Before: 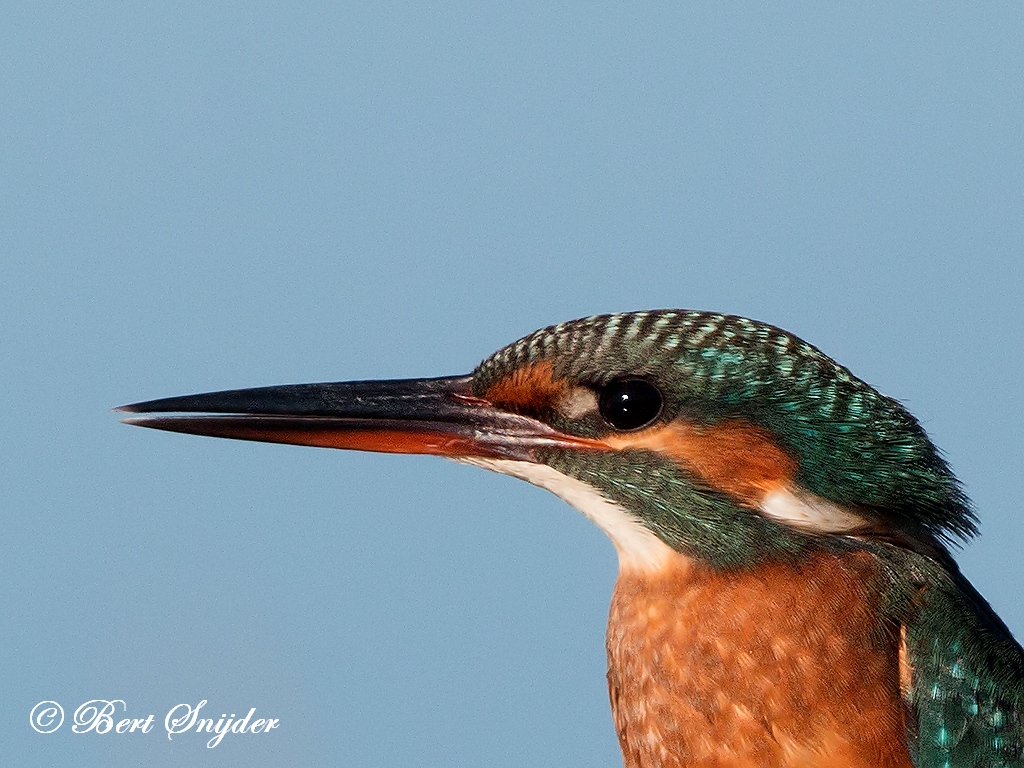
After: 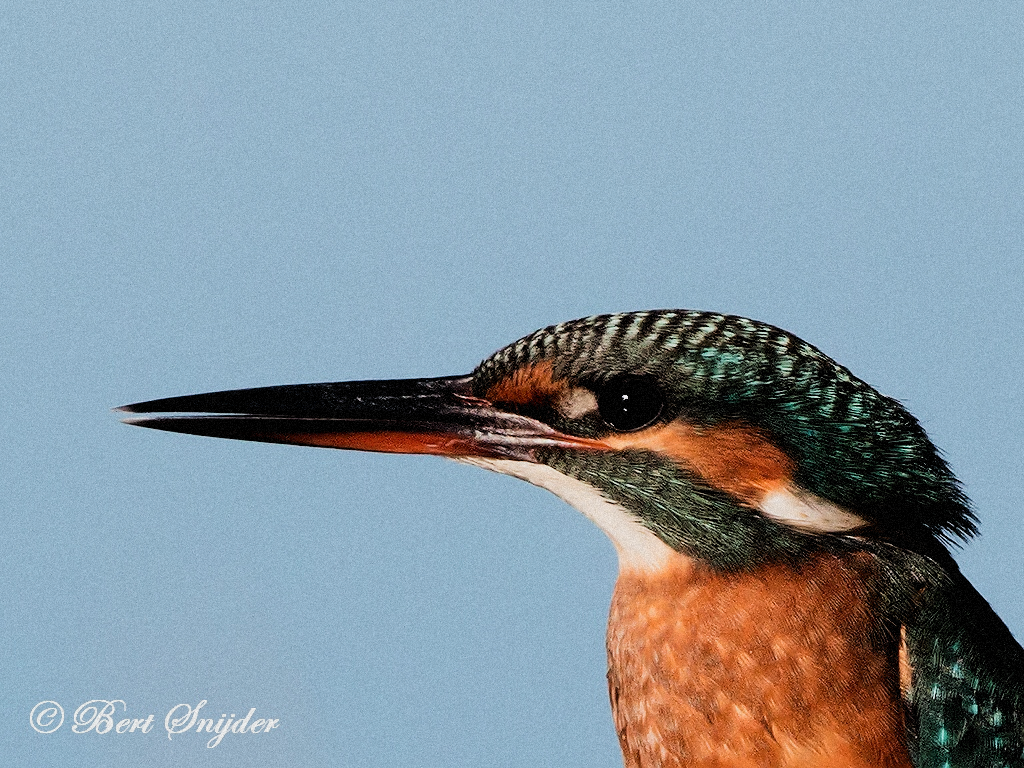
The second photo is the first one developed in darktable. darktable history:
grain: mid-tones bias 0%
filmic rgb: black relative exposure -5 EV, hardness 2.88, contrast 1.4, highlights saturation mix -30%
color balance: mode lift, gamma, gain (sRGB)
